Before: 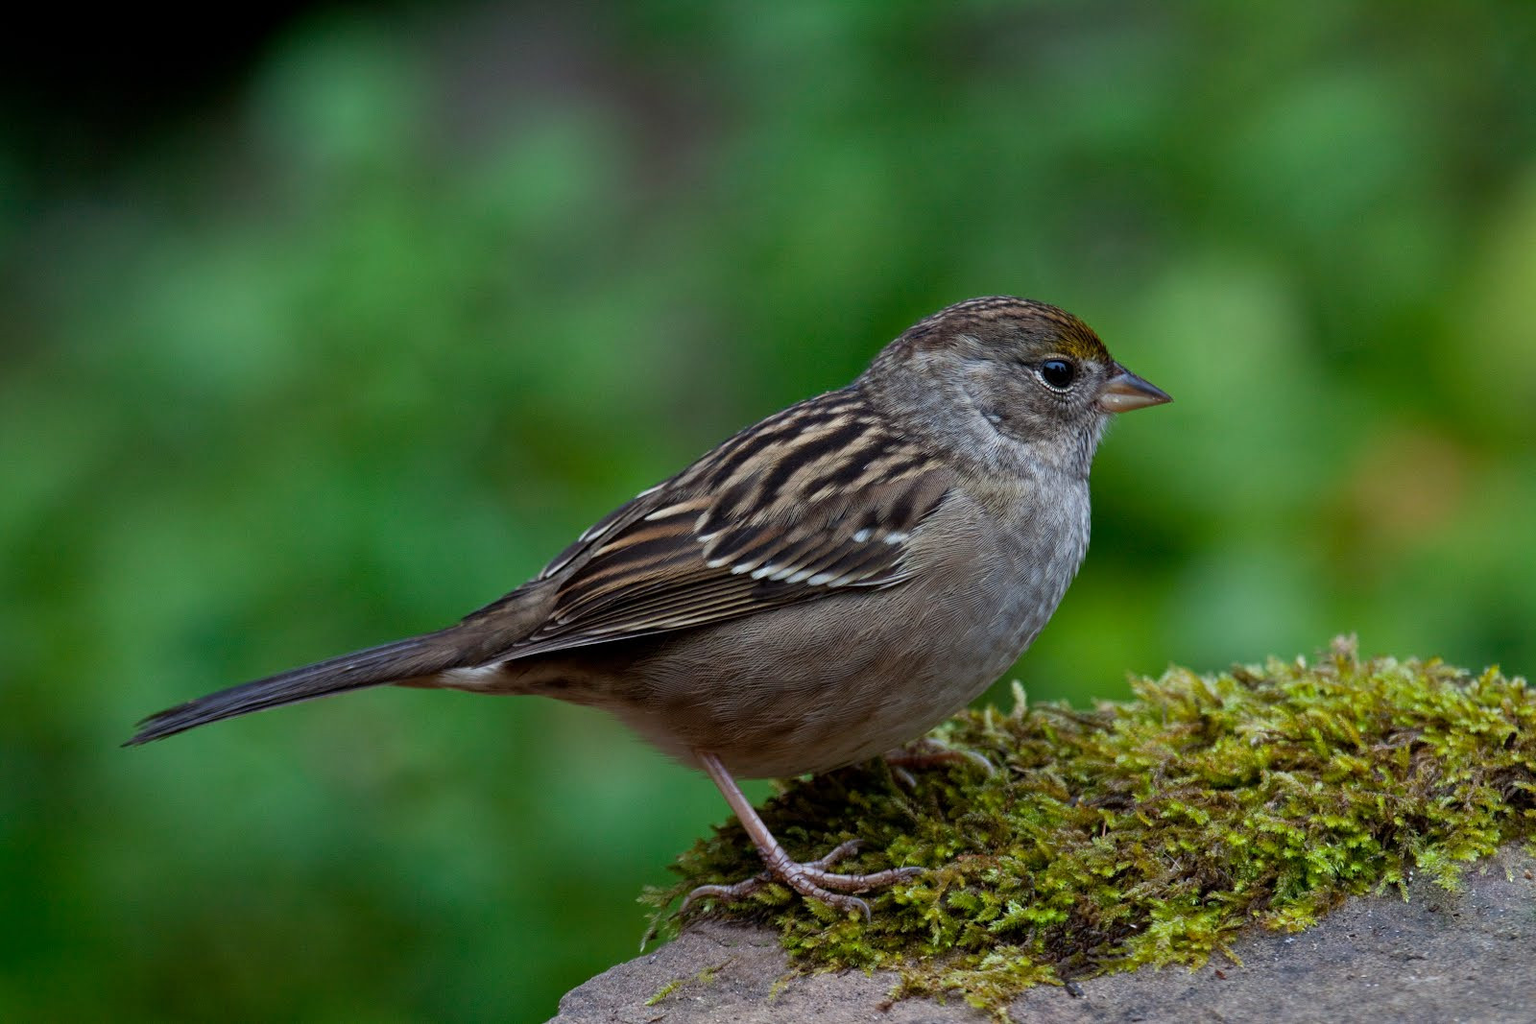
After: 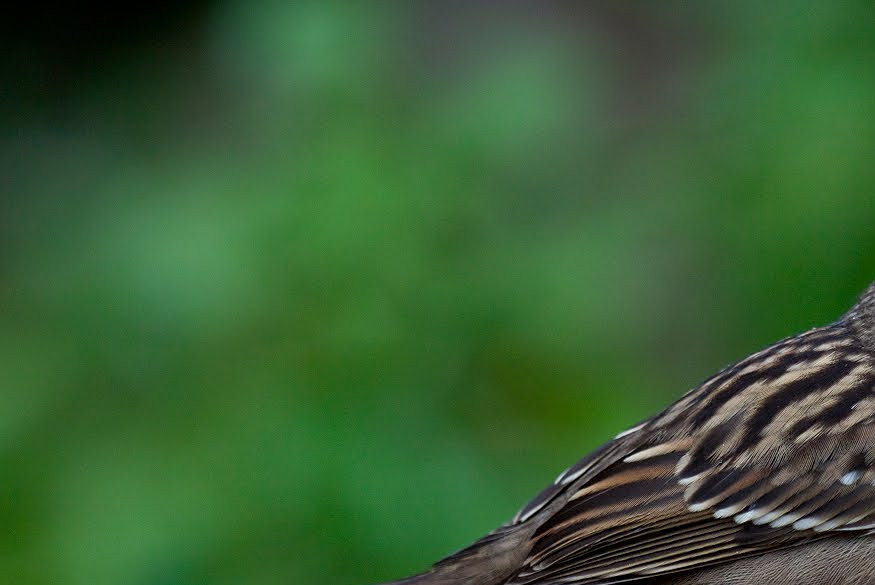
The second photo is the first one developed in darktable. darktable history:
sharpen: radius 1
crop and rotate: left 3.047%, top 7.509%, right 42.236%, bottom 37.598%
